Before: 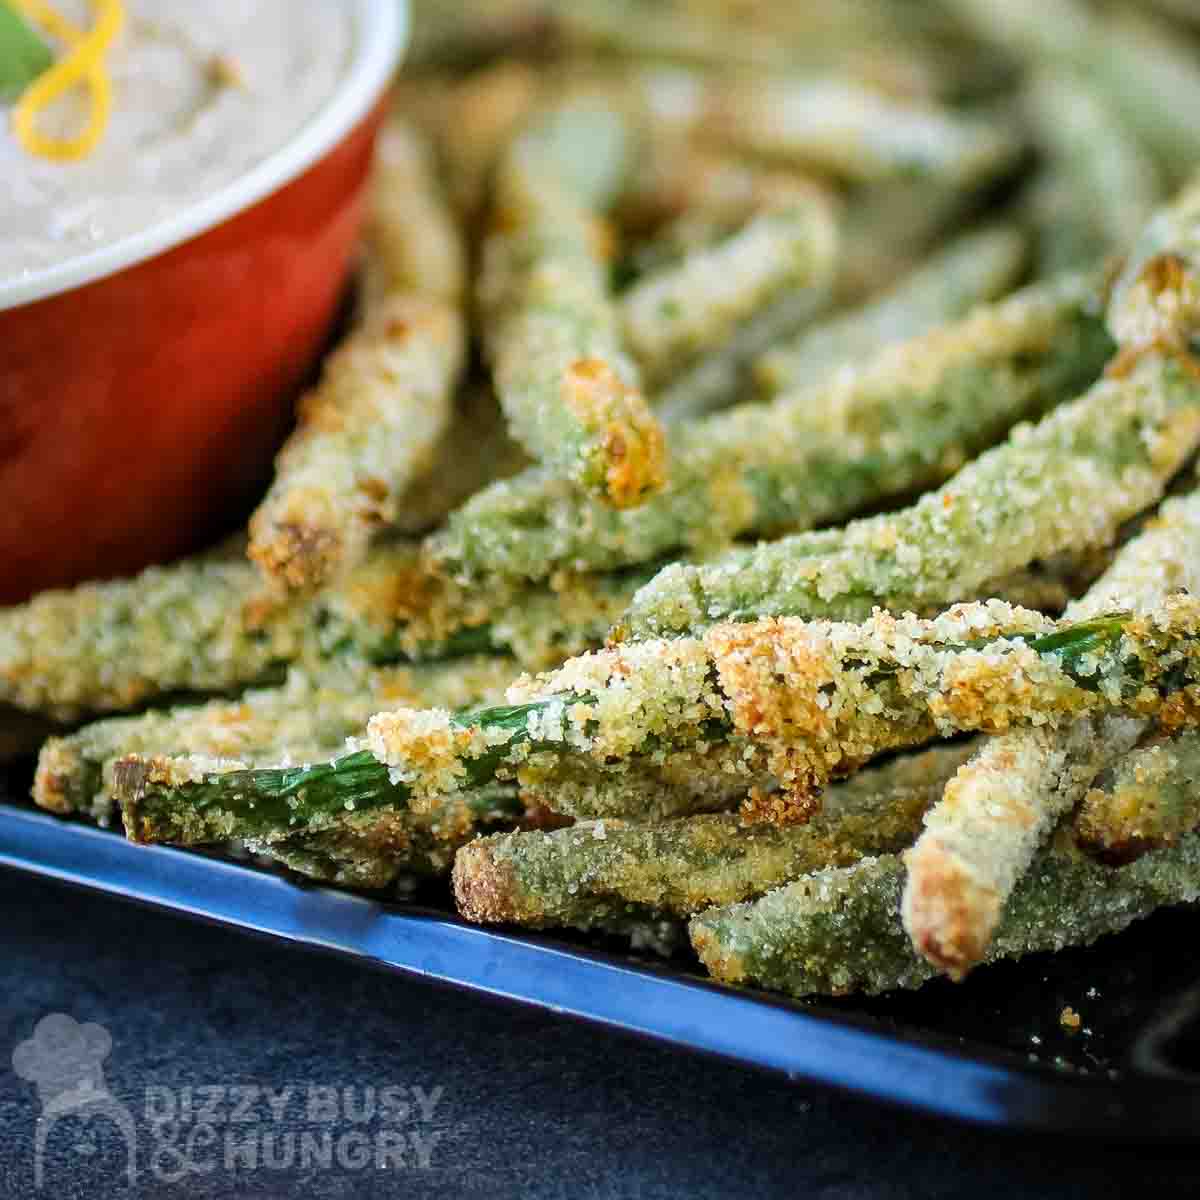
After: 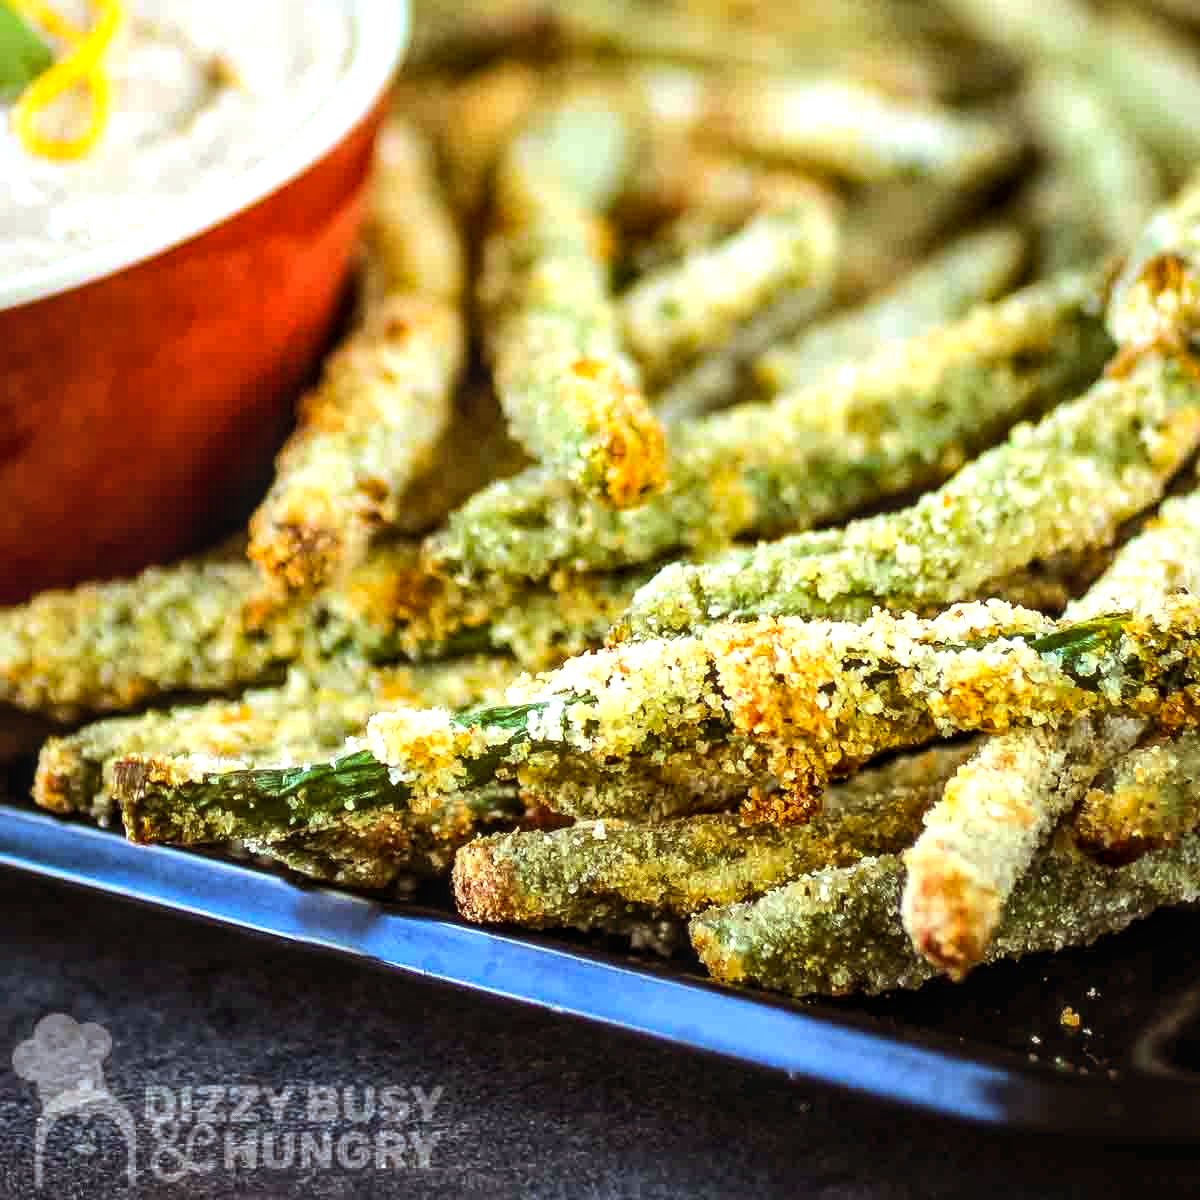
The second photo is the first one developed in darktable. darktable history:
local contrast: on, module defaults
tone equalizer: -8 EV -0.729 EV, -7 EV -0.733 EV, -6 EV -0.561 EV, -5 EV -0.409 EV, -3 EV 0.394 EV, -2 EV 0.6 EV, -1 EV 0.679 EV, +0 EV 0.754 EV, edges refinement/feathering 500, mask exposure compensation -1.57 EV, preserve details no
color balance rgb: power › luminance 9.979%, power › chroma 2.804%, power › hue 58.16°, linear chroma grading › shadows -8.217%, linear chroma grading › global chroma 9.85%, perceptual saturation grading › global saturation 0.652%
